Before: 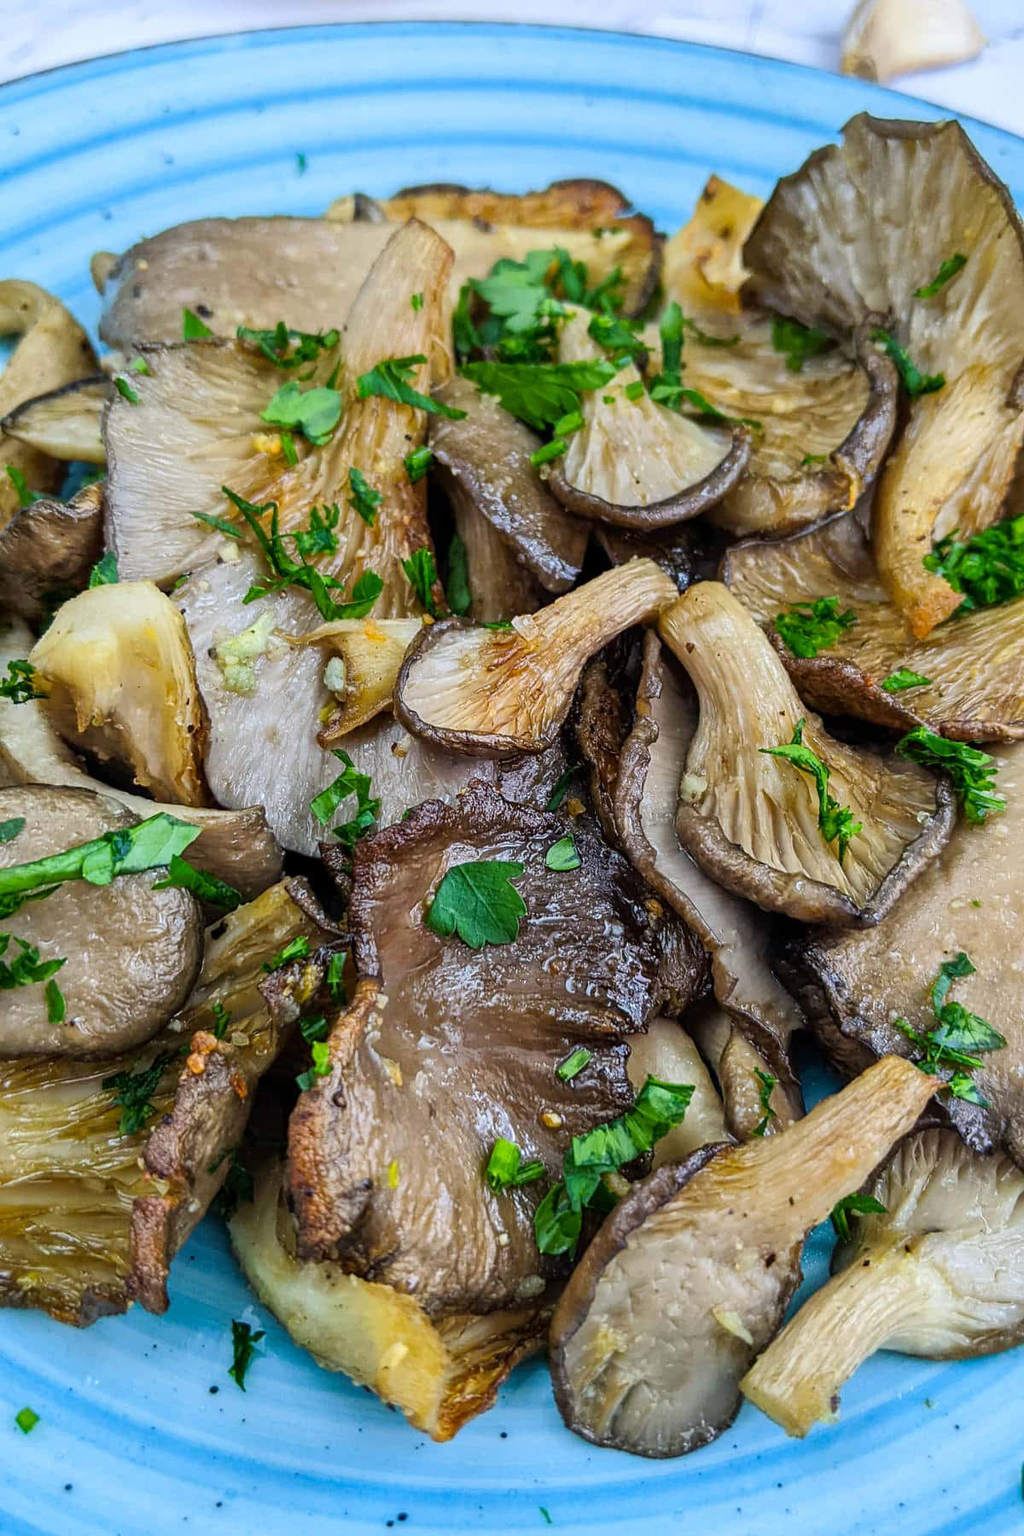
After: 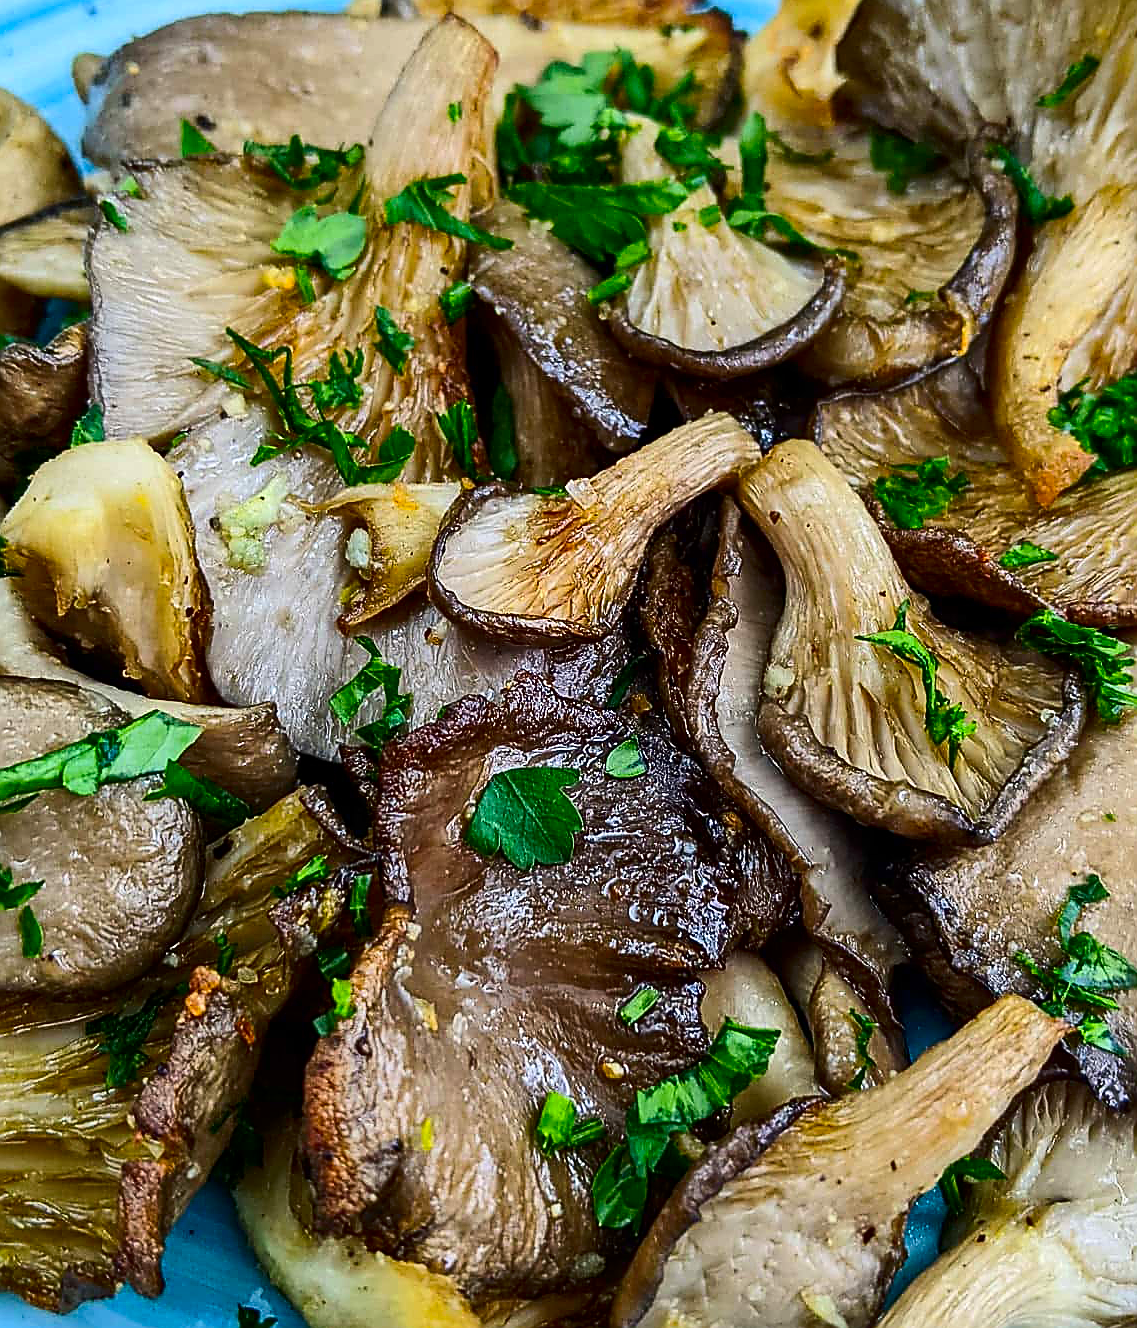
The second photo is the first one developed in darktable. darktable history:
tone equalizer: edges refinement/feathering 500, mask exposure compensation -1.57 EV, preserve details no
crop and rotate: left 2.858%, top 13.496%, right 2.389%, bottom 12.723%
contrast brightness saturation: contrast 0.194, brightness -0.106, saturation 0.206
sharpen: radius 1.354, amount 1.262, threshold 0.72
